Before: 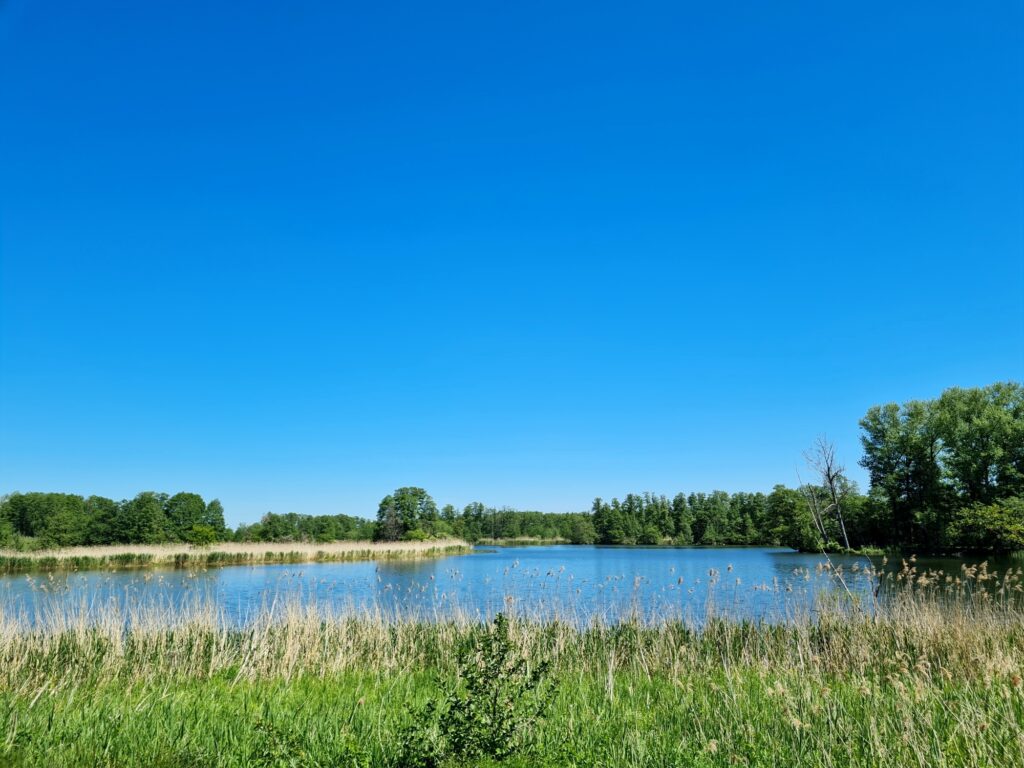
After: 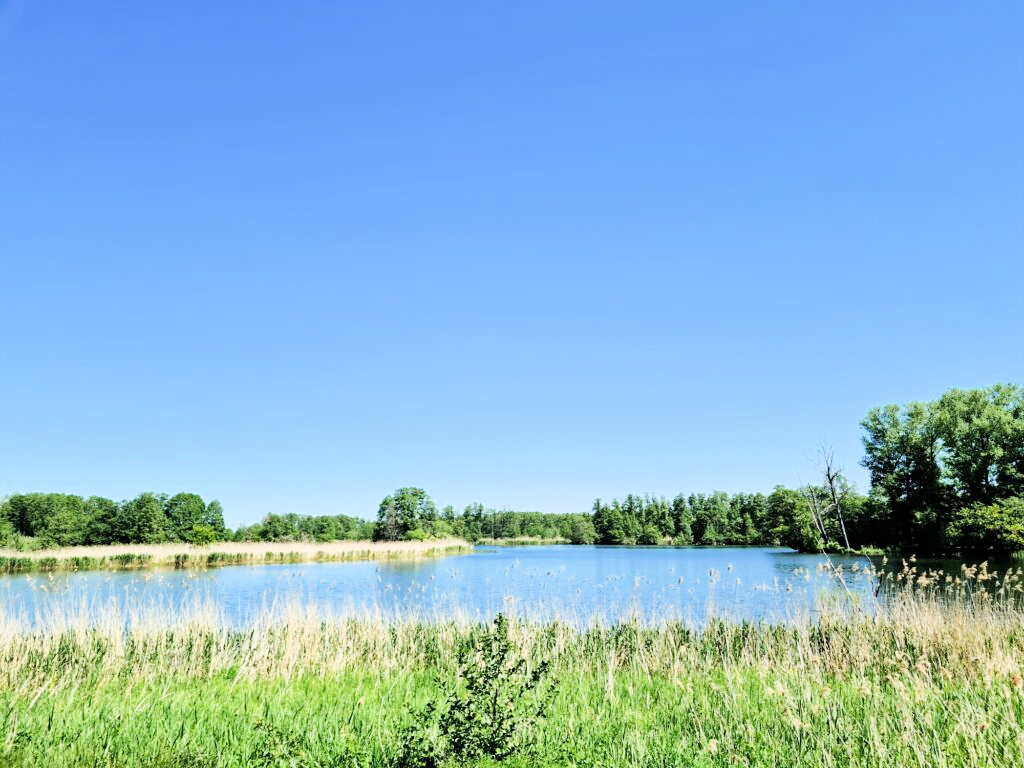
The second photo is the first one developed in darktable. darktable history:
tone equalizer: -8 EV -0.738 EV, -7 EV -0.686 EV, -6 EV -0.594 EV, -5 EV -0.416 EV, -3 EV 0.397 EV, -2 EV 0.6 EV, -1 EV 0.677 EV, +0 EV 0.739 EV, edges refinement/feathering 500, mask exposure compensation -1.57 EV, preserve details no
filmic rgb: black relative exposure -7.65 EV, white relative exposure 4.56 EV, hardness 3.61
exposure: black level correction 0, exposure 1.099 EV, compensate highlight preservation false
